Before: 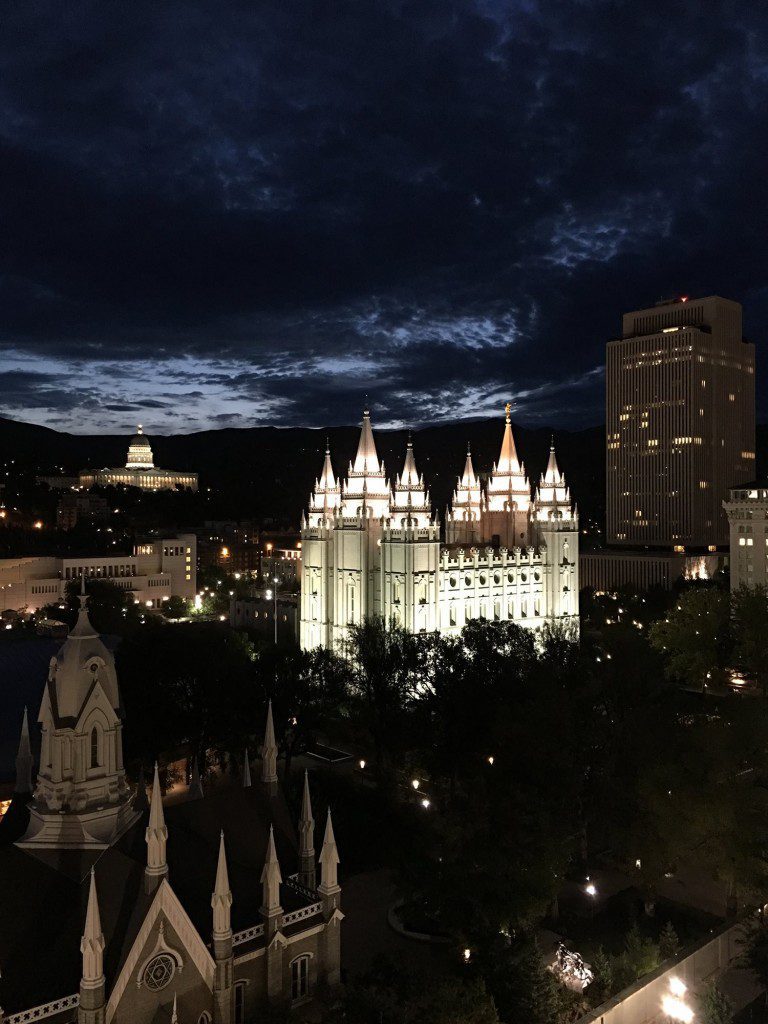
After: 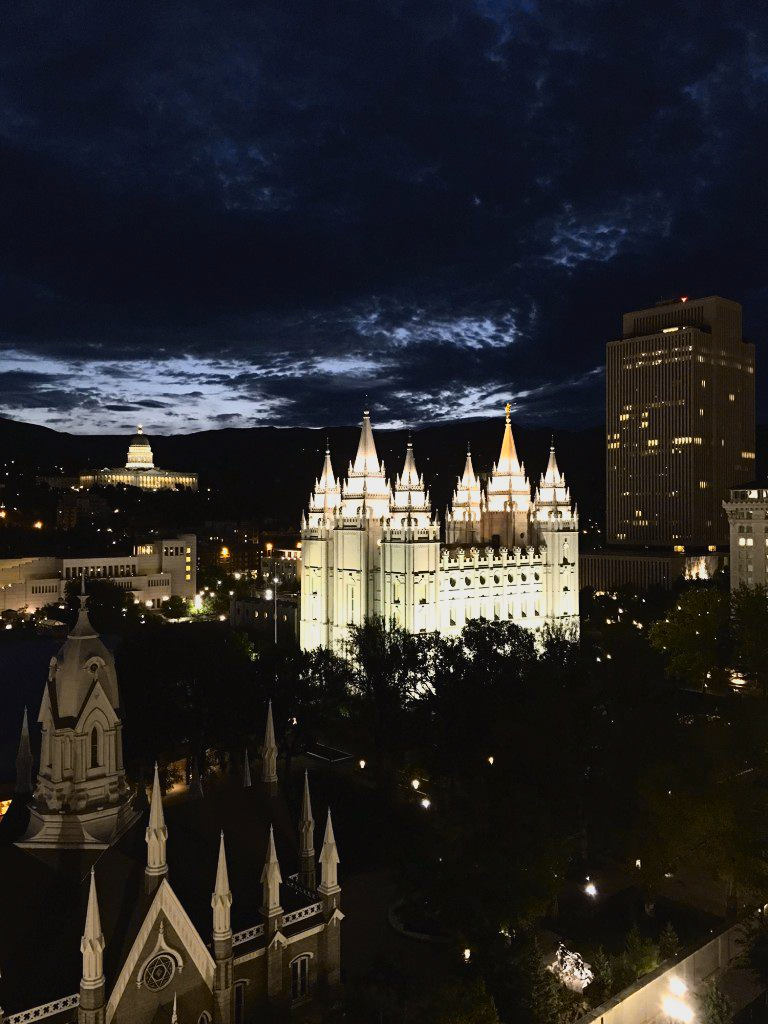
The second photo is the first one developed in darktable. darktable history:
tone curve: curves: ch0 [(0, 0.021) (0.104, 0.093) (0.236, 0.234) (0.456, 0.566) (0.647, 0.78) (0.864, 0.9) (1, 0.932)]; ch1 [(0, 0) (0.353, 0.344) (0.43, 0.401) (0.479, 0.476) (0.502, 0.504) (0.544, 0.534) (0.566, 0.566) (0.612, 0.621) (0.657, 0.679) (1, 1)]; ch2 [(0, 0) (0.34, 0.314) (0.434, 0.43) (0.5, 0.498) (0.528, 0.536) (0.56, 0.576) (0.595, 0.638) (0.644, 0.729) (1, 1)], color space Lab, independent channels, preserve colors none
